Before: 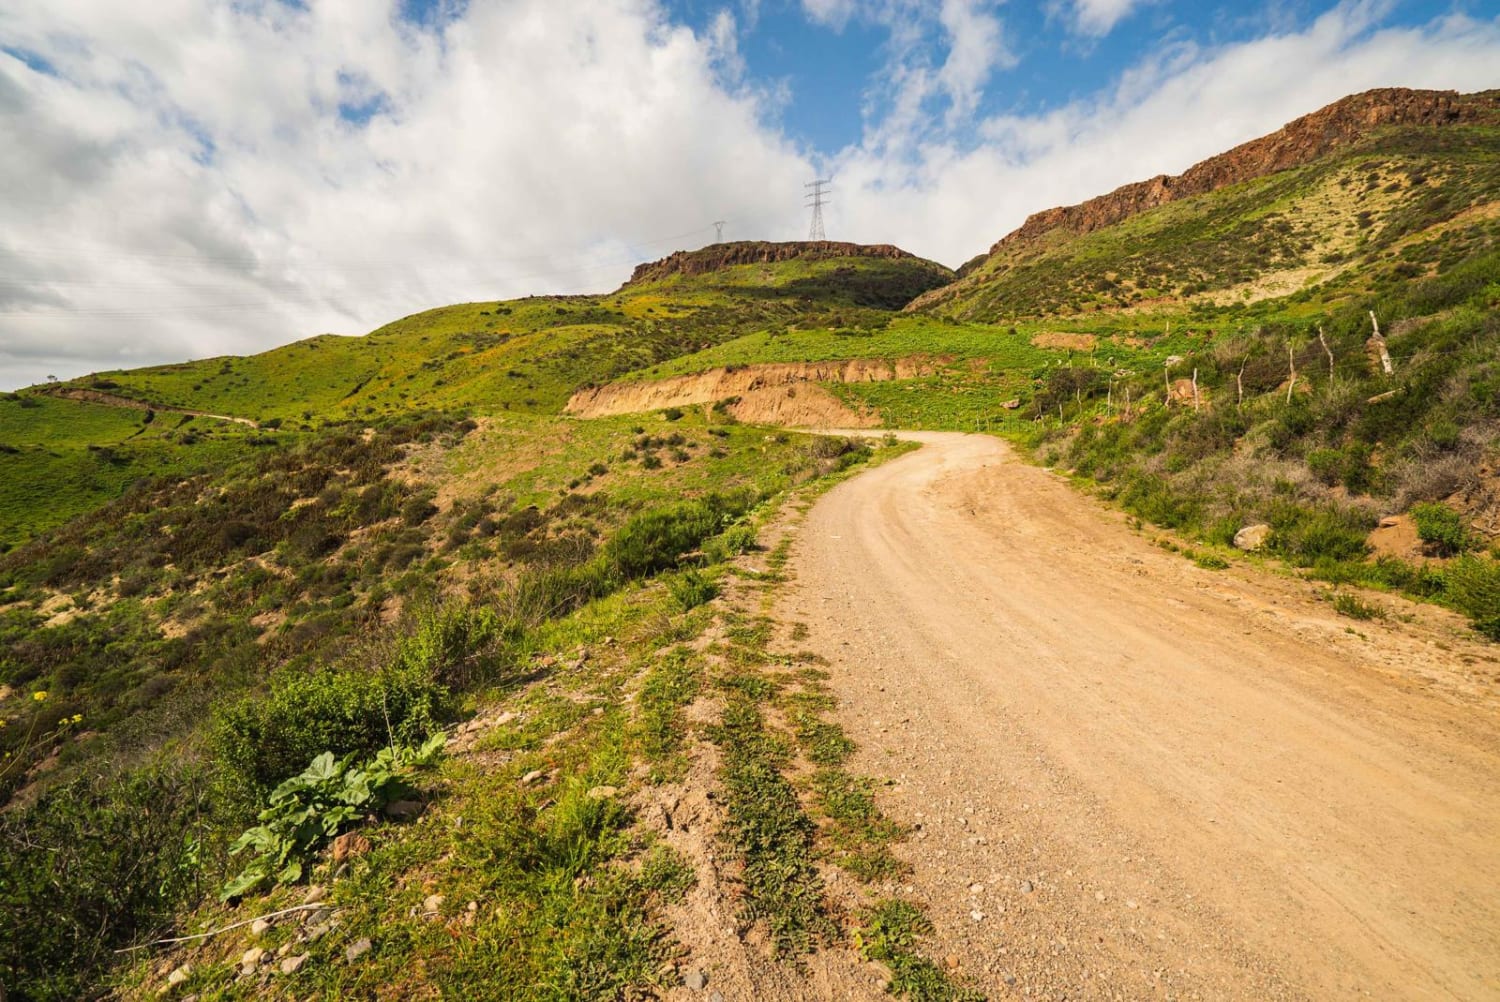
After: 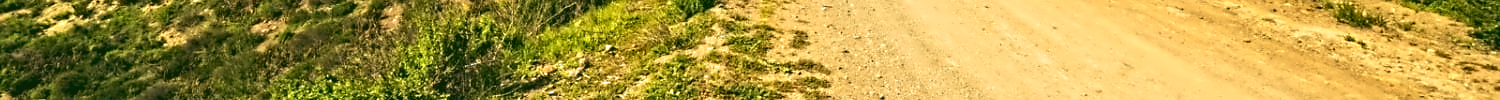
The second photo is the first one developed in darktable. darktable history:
contrast equalizer: octaves 7, y [[0.5, 0.542, 0.583, 0.625, 0.667, 0.708], [0.5 ×6], [0.5 ×6], [0, 0.033, 0.067, 0.1, 0.133, 0.167], [0, 0.05, 0.1, 0.15, 0.2, 0.25]]
exposure: black level correction 0, exposure 0.7 EV, compensate exposure bias true, compensate highlight preservation false
crop and rotate: top 59.084%, bottom 30.916%
rgb curve: curves: ch0 [(0.123, 0.061) (0.995, 0.887)]; ch1 [(0.06, 0.116) (1, 0.906)]; ch2 [(0, 0) (0.824, 0.69) (1, 1)], mode RGB, independent channels, compensate middle gray true
